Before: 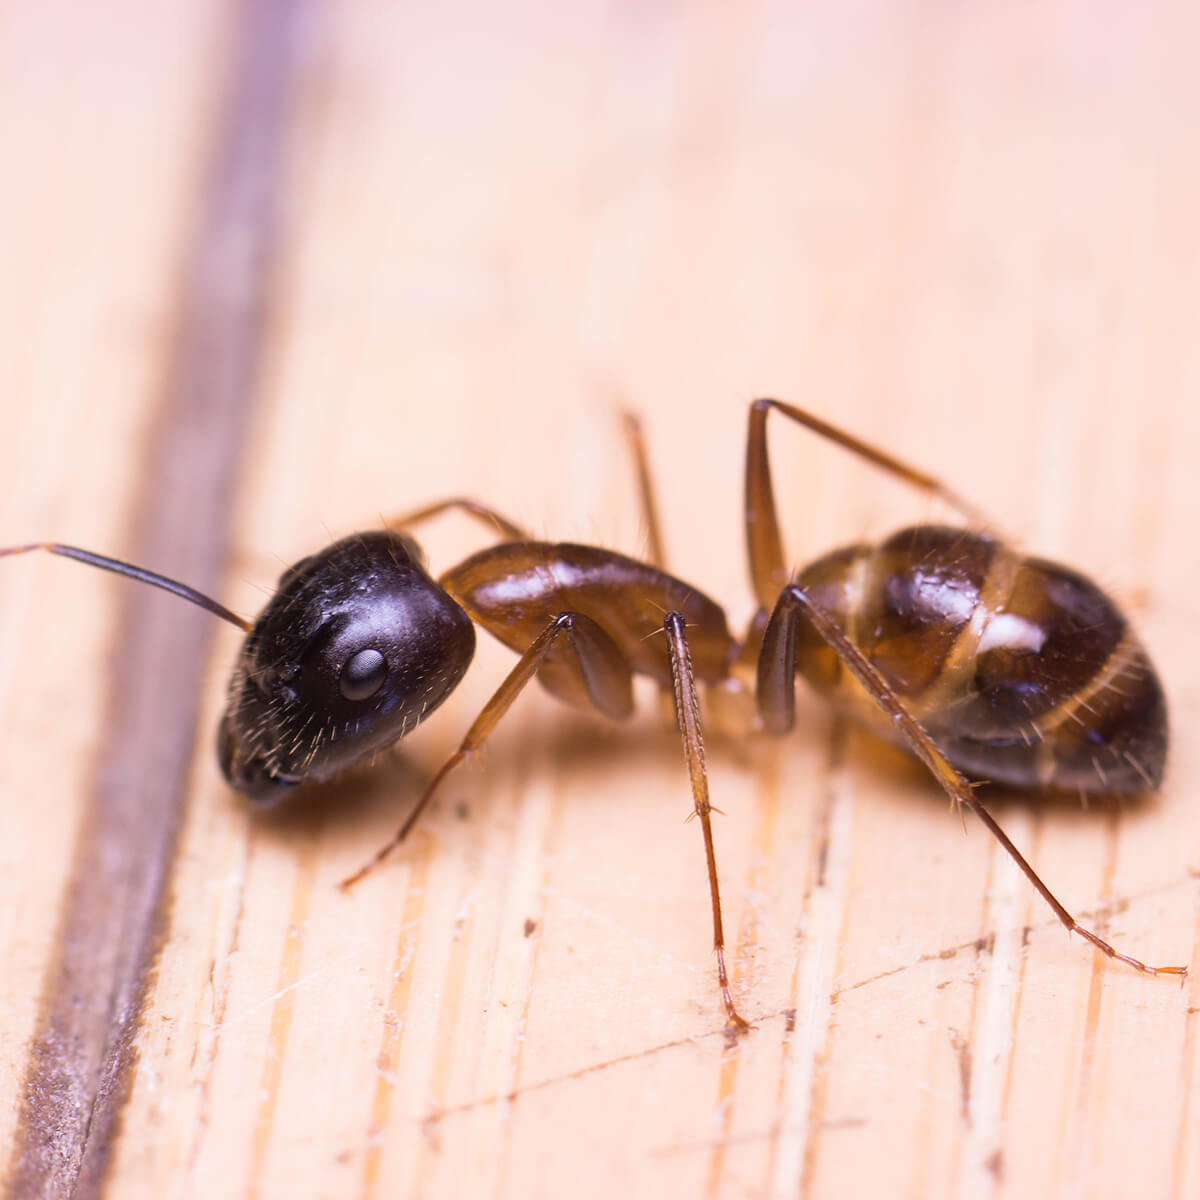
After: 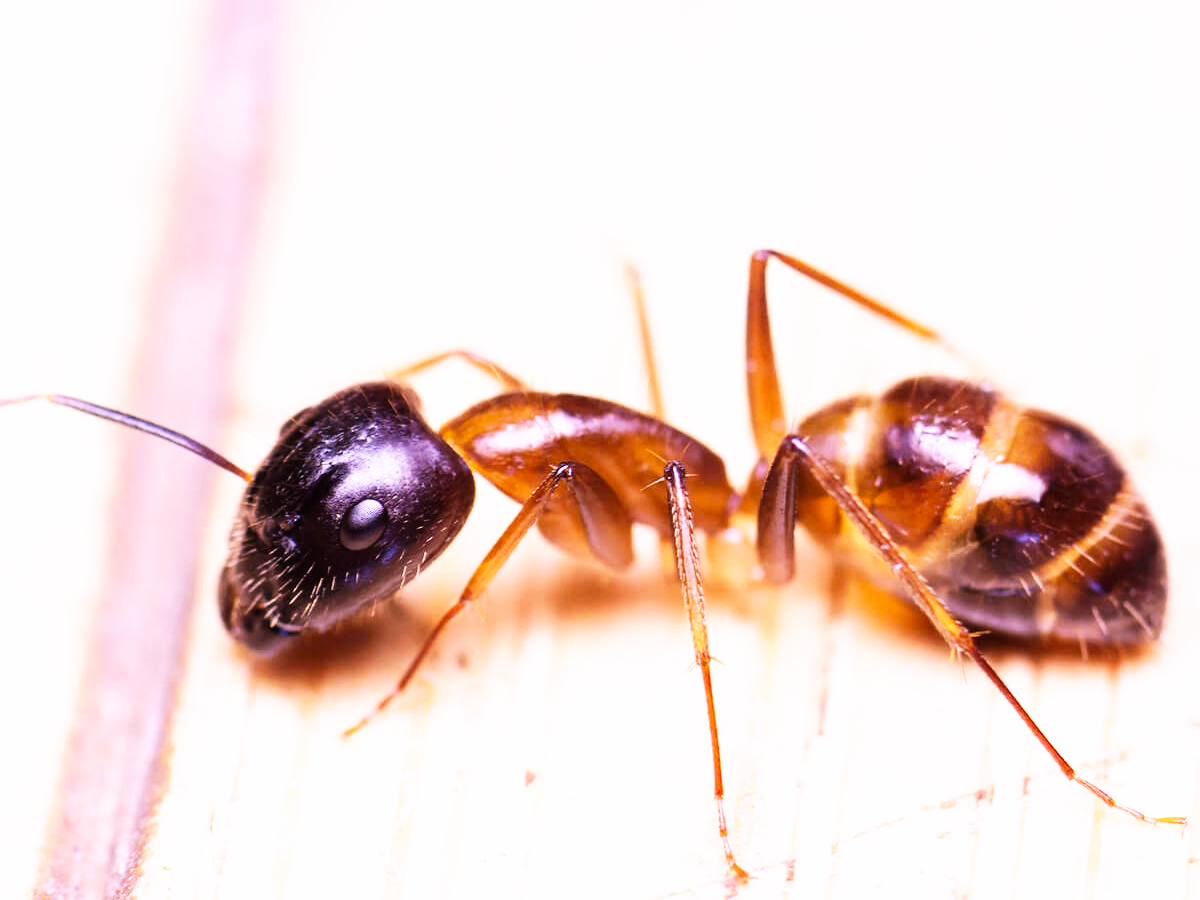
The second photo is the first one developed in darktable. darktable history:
base curve: curves: ch0 [(0, 0) (0.007, 0.004) (0.027, 0.03) (0.046, 0.07) (0.207, 0.54) (0.442, 0.872) (0.673, 0.972) (1, 1)], preserve colors none
crop and rotate: top 12.5%, bottom 12.5%
white balance: red 1.05, blue 1.072
